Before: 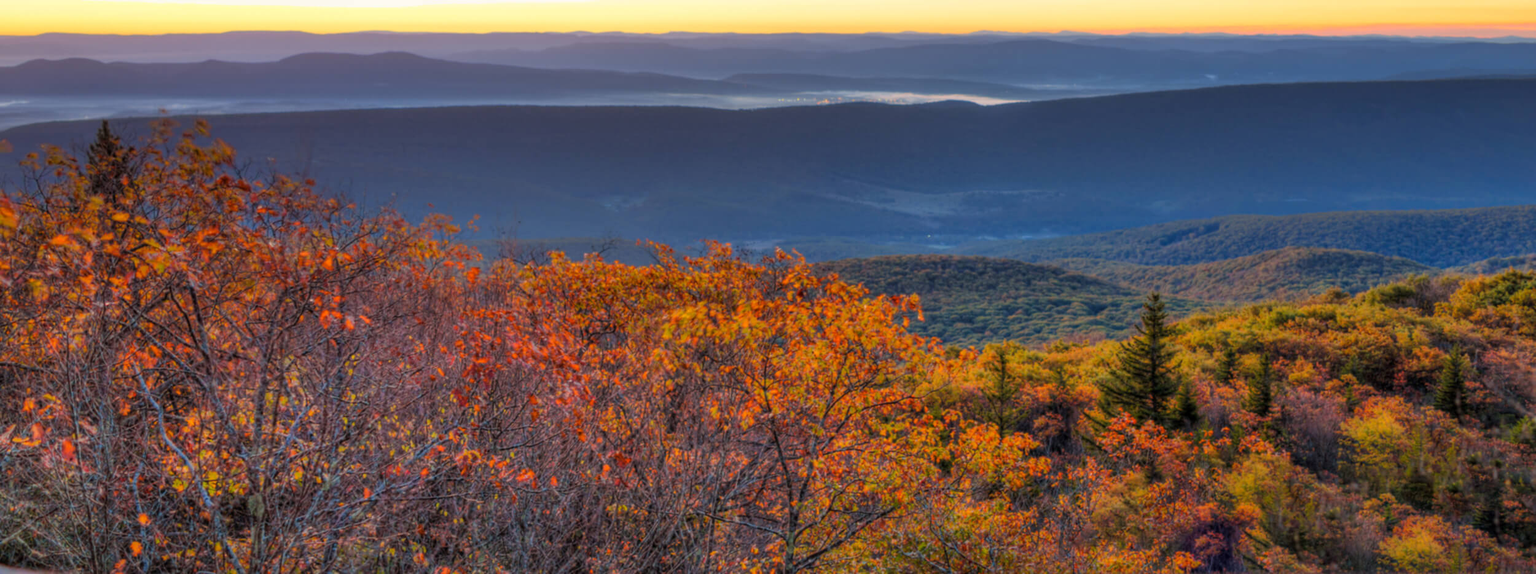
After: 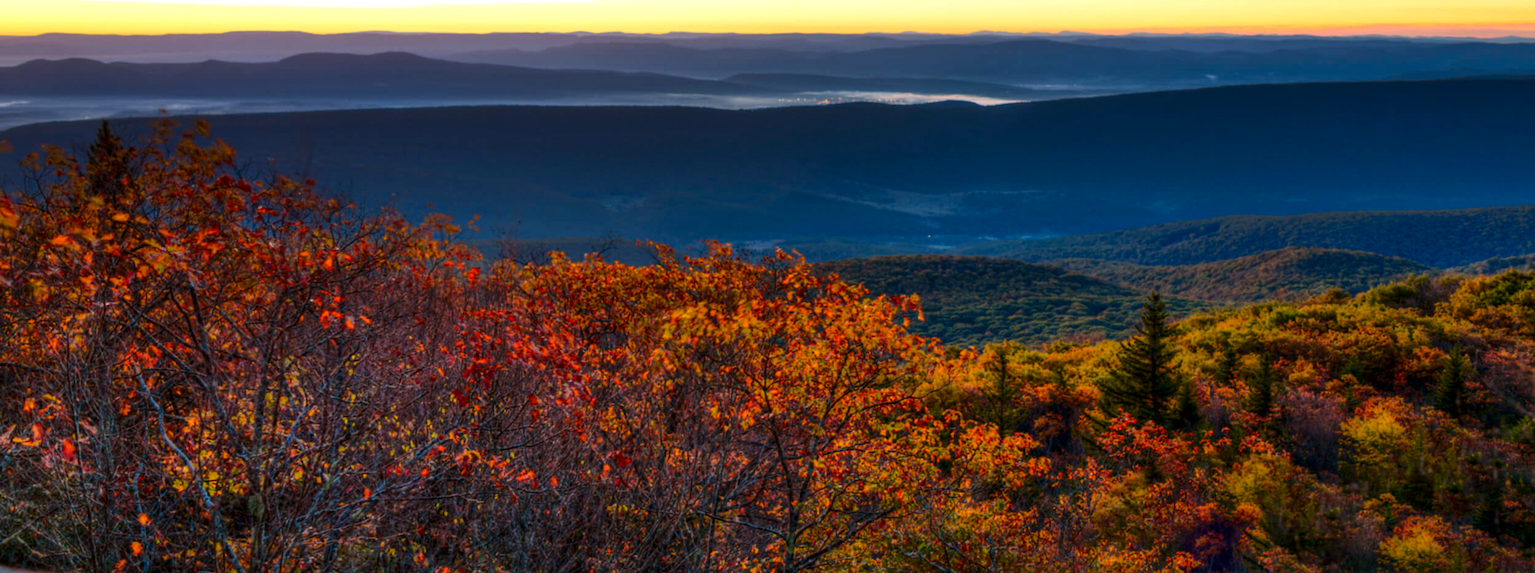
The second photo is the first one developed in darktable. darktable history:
contrast brightness saturation: contrast 0.133, brightness -0.221, saturation 0.138
color balance rgb: shadows lift › luminance -7.99%, shadows lift › chroma 2.096%, shadows lift › hue 165.92°, perceptual saturation grading › global saturation -3.047%, perceptual brilliance grading › highlights 7.817%, perceptual brilliance grading › mid-tones 3.161%, perceptual brilliance grading › shadows 2.06%, global vibrance -1.42%, saturation formula JzAzBz (2021)
